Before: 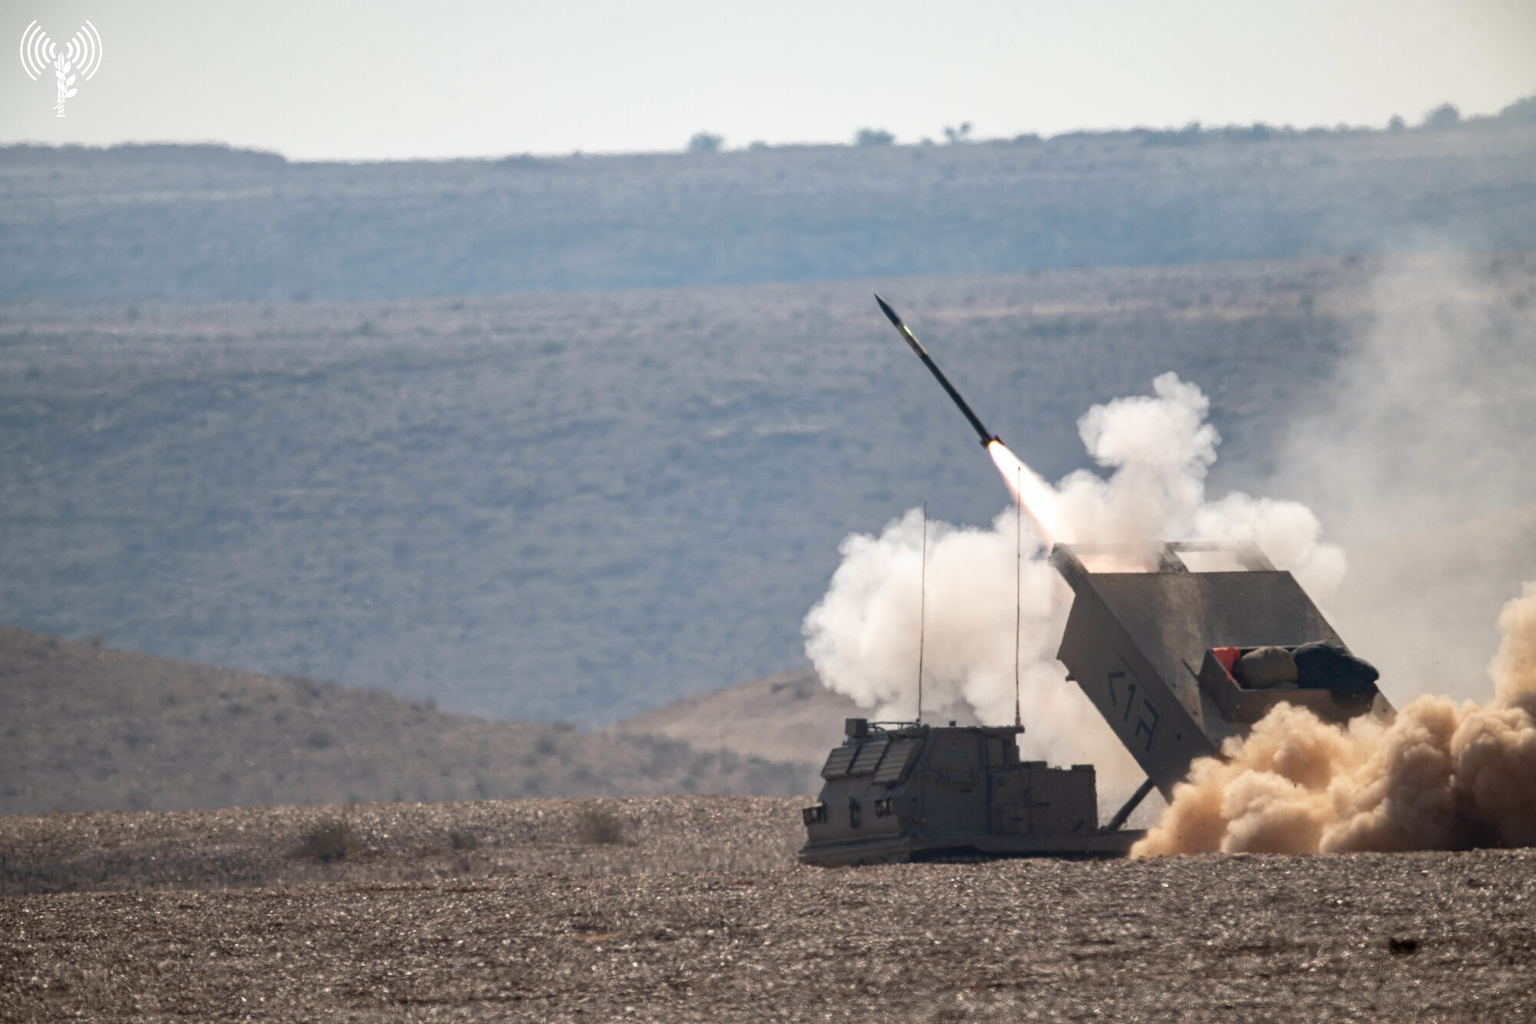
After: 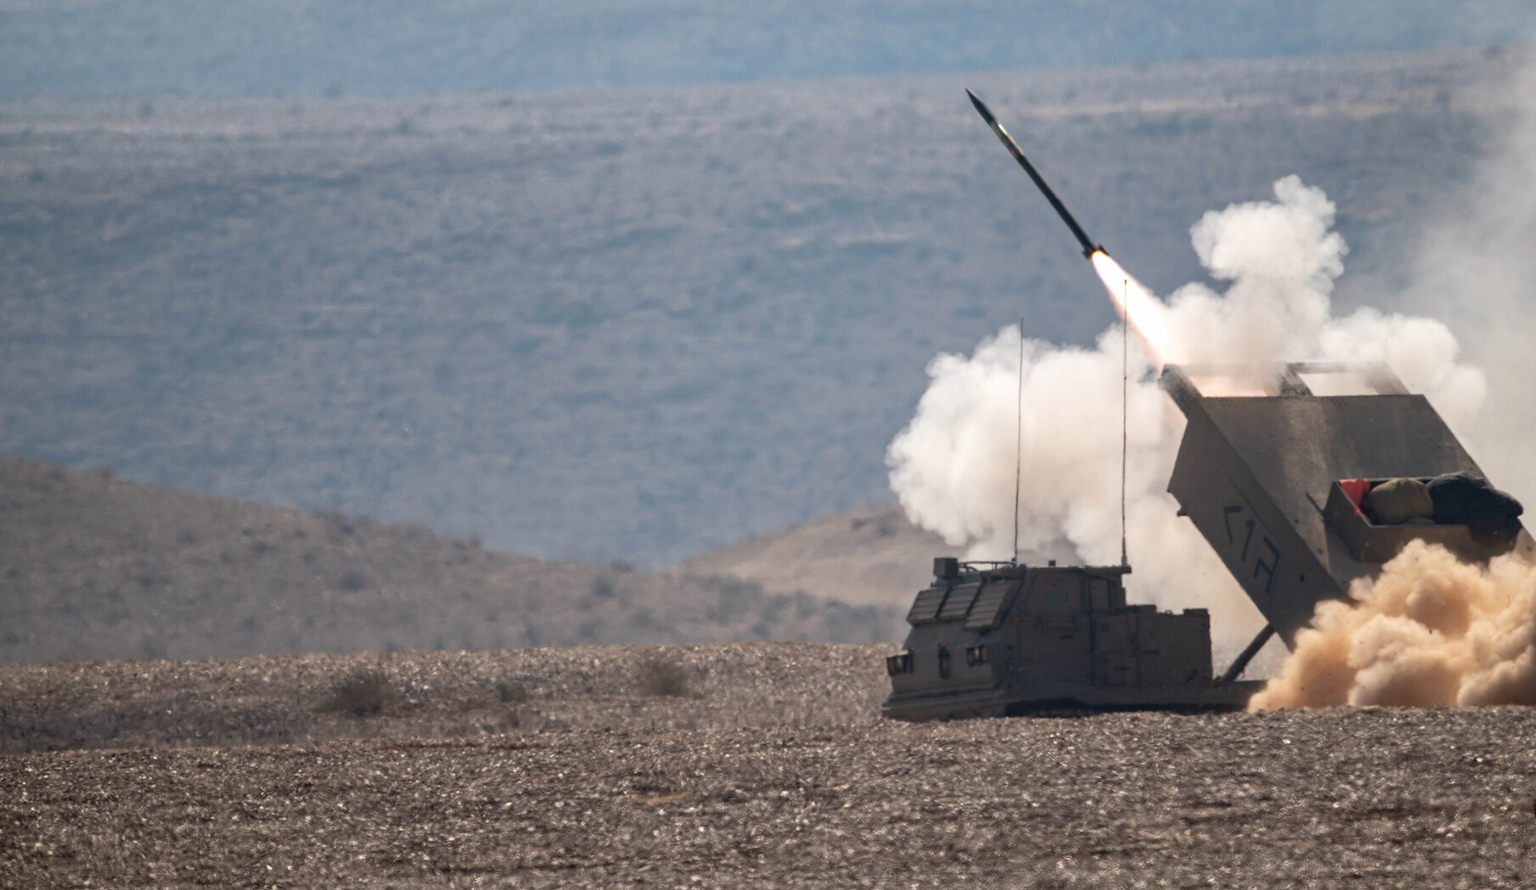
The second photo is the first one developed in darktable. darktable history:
crop: top 20.905%, right 9.424%, bottom 0.294%
